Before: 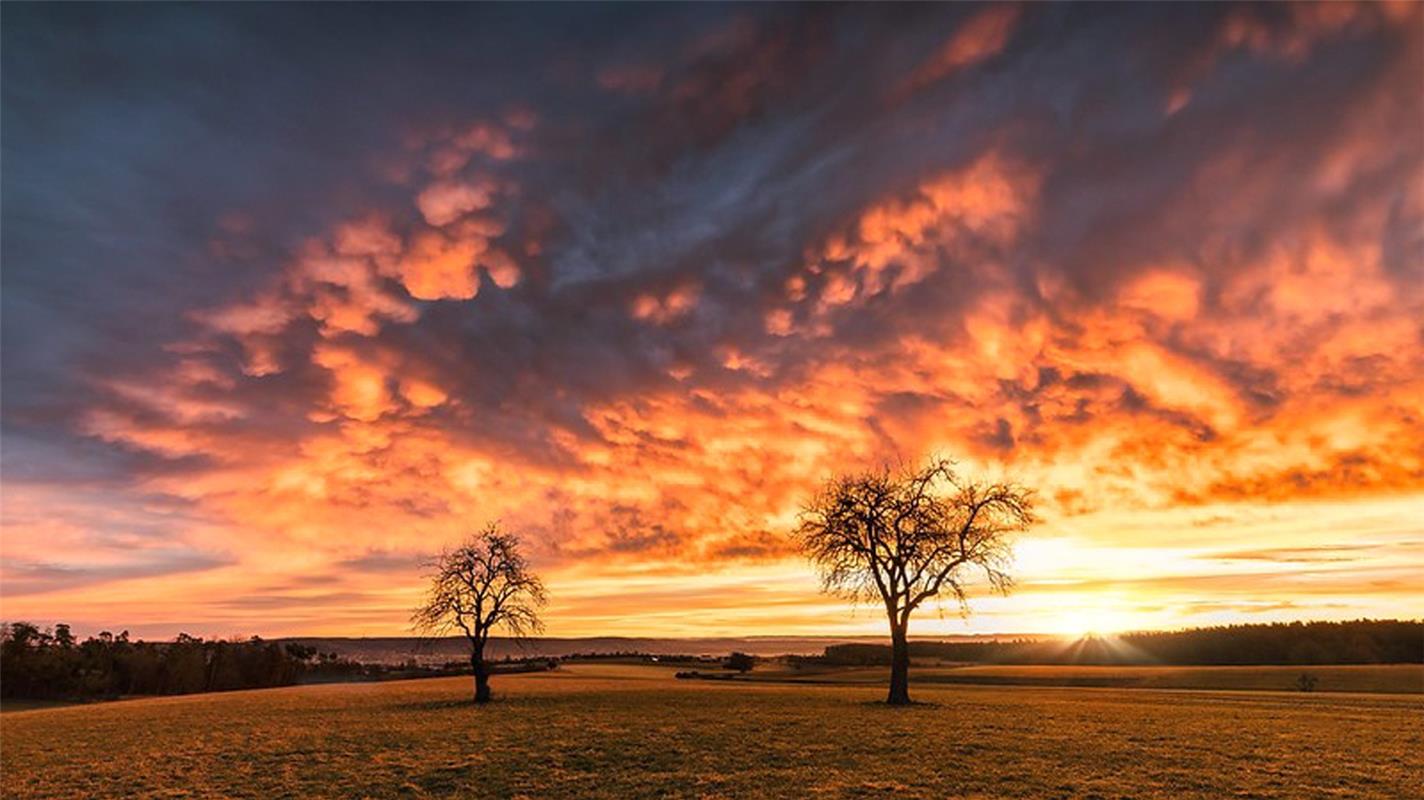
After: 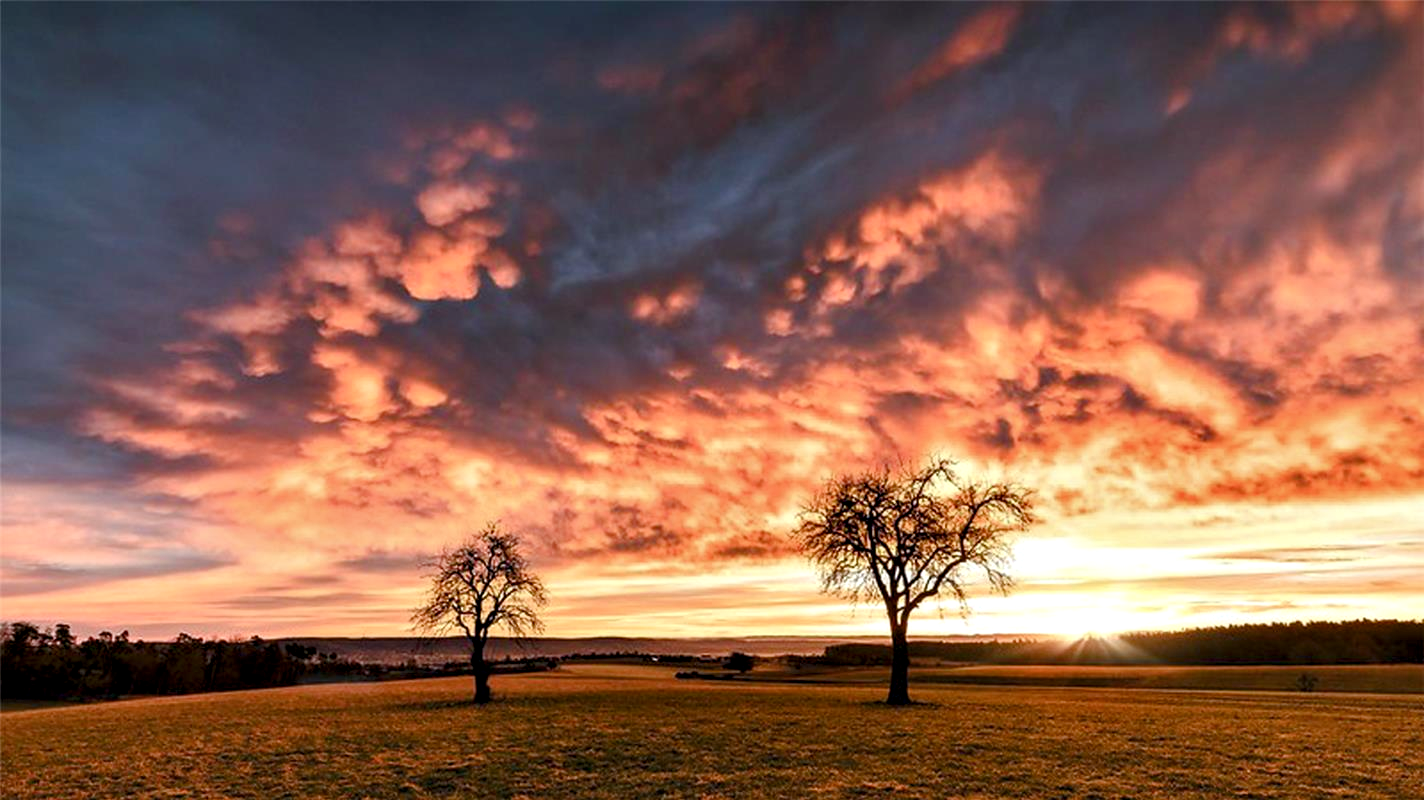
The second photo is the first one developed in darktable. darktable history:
color balance rgb: perceptual saturation grading › global saturation 0.957%, perceptual saturation grading › highlights -30.986%, perceptual saturation grading › mid-tones 5.871%, perceptual saturation grading › shadows 18.293%
contrast equalizer: y [[0.528, 0.548, 0.563, 0.562, 0.546, 0.526], [0.55 ×6], [0 ×6], [0 ×6], [0 ×6]]
